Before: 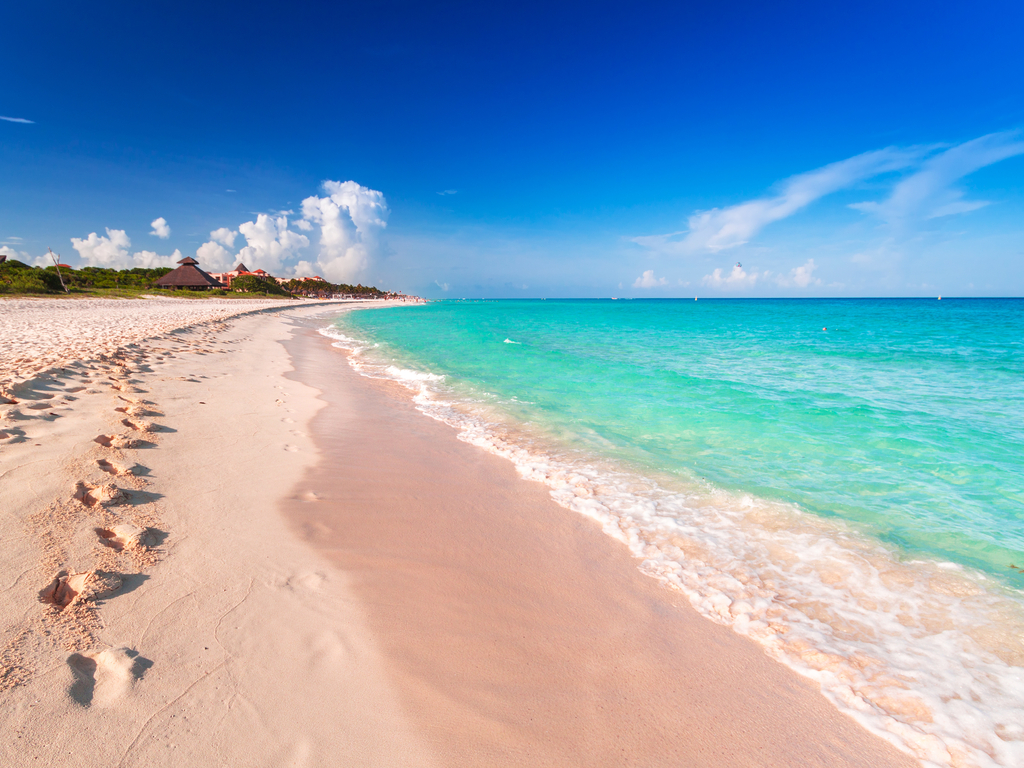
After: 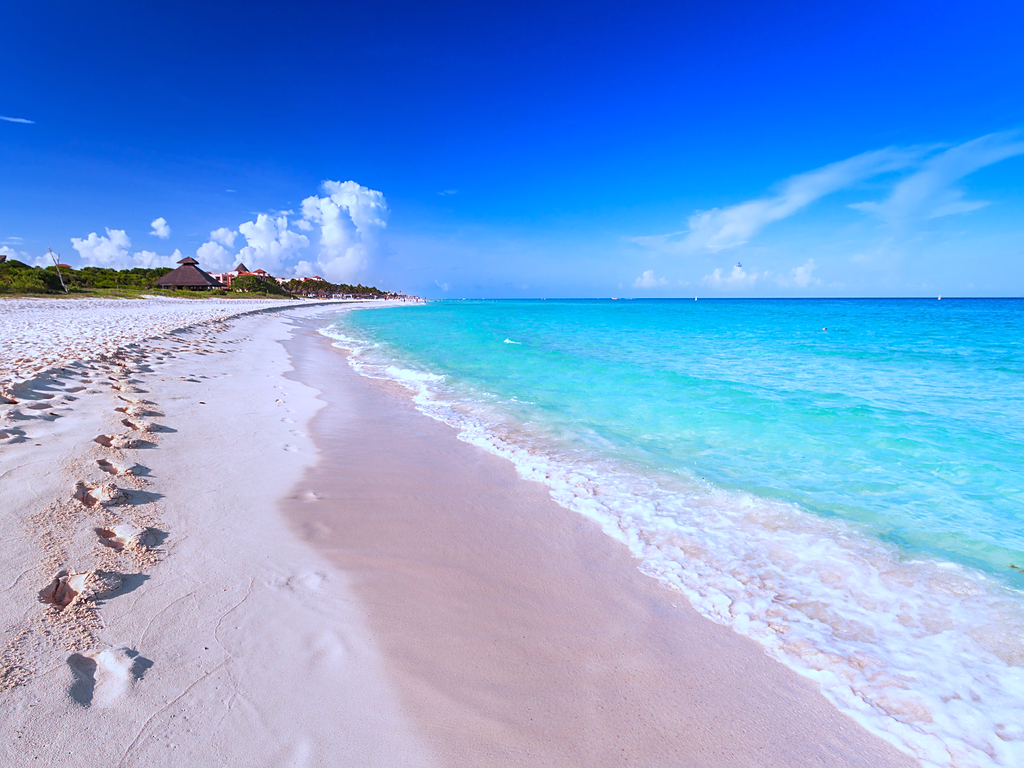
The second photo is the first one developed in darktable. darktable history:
white balance: red 0.871, blue 1.249
sharpen: radius 1.864, amount 0.398, threshold 1.271
